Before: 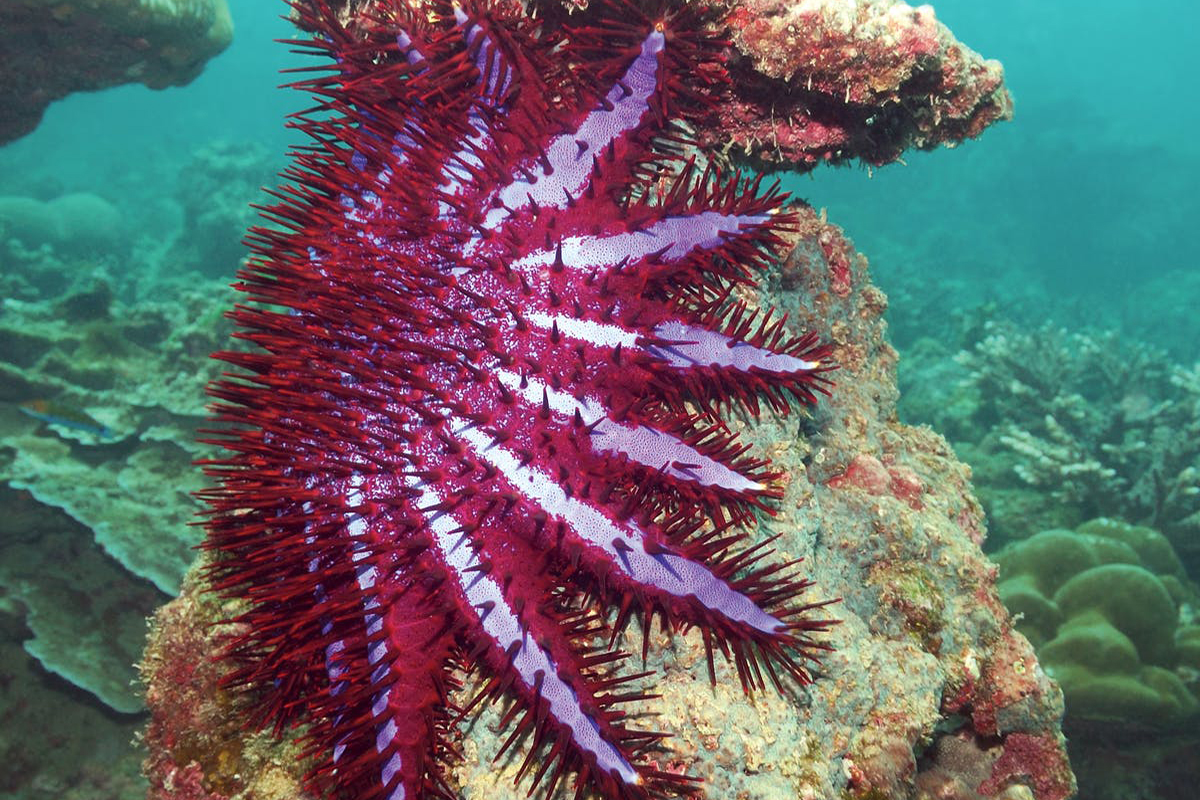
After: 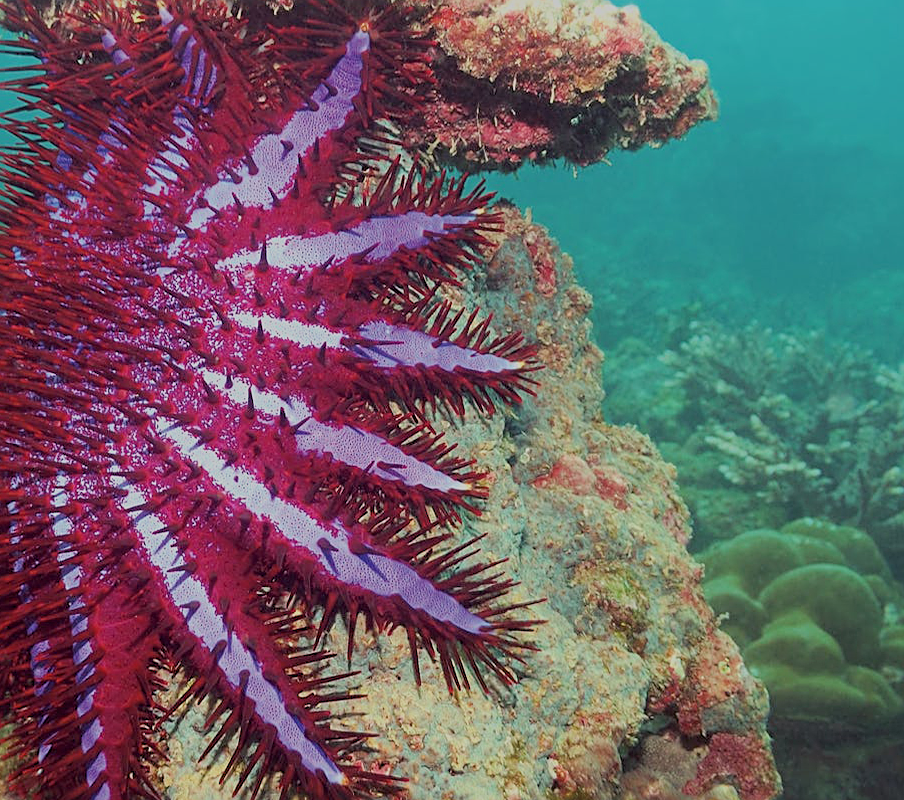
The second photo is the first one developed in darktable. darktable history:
crop and rotate: left 24.664%
filmic rgb: middle gray luminance 4.03%, black relative exposure -13.15 EV, white relative exposure 5.03 EV, target black luminance 0%, hardness 5.16, latitude 59.51%, contrast 0.768, highlights saturation mix 5.64%, shadows ↔ highlights balance 25.54%, color science v6 (2022)
sharpen: on, module defaults
